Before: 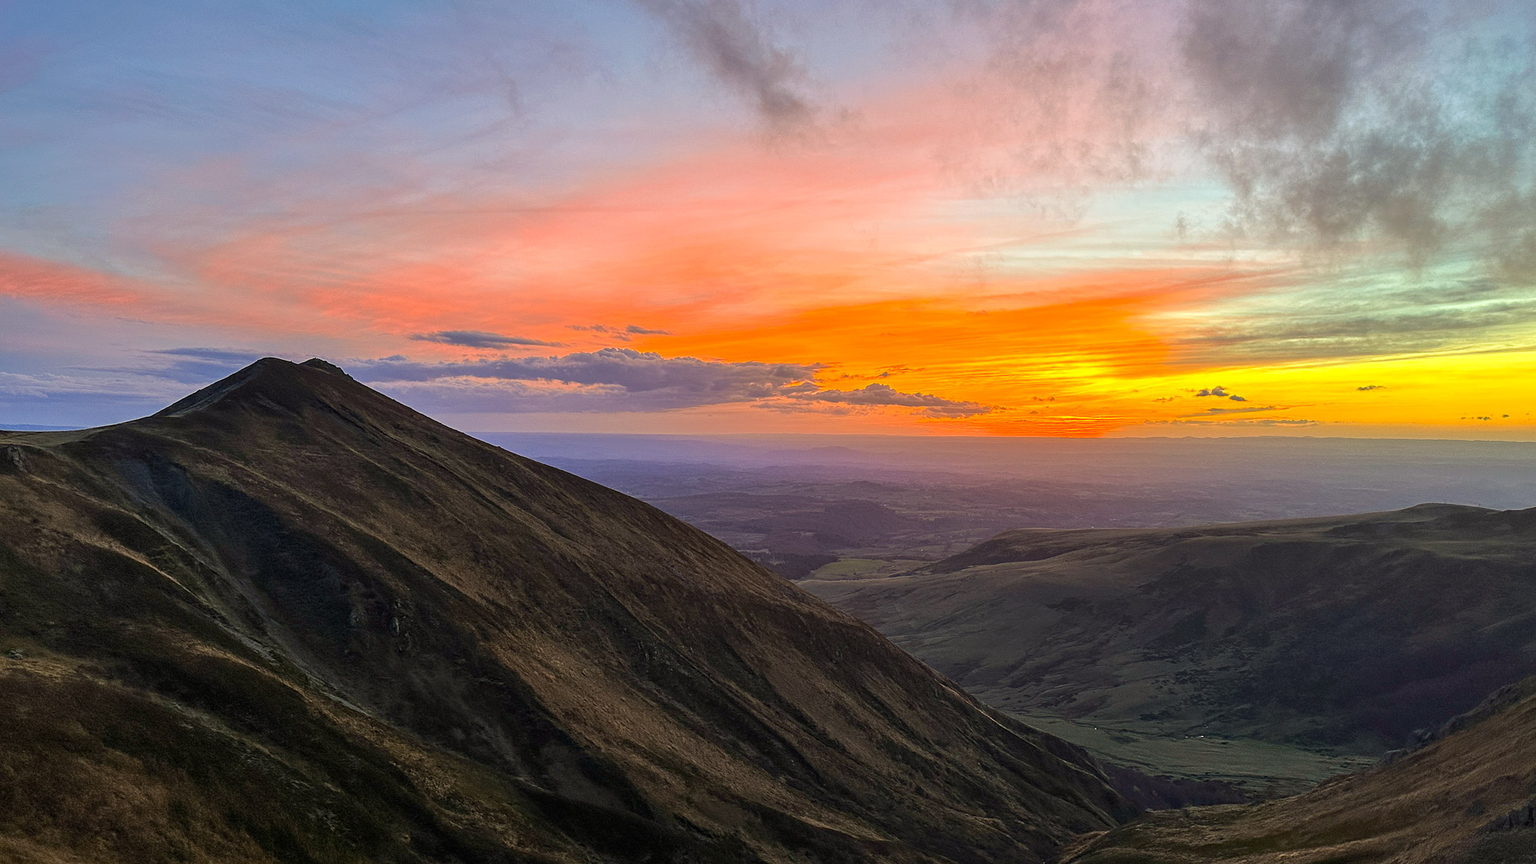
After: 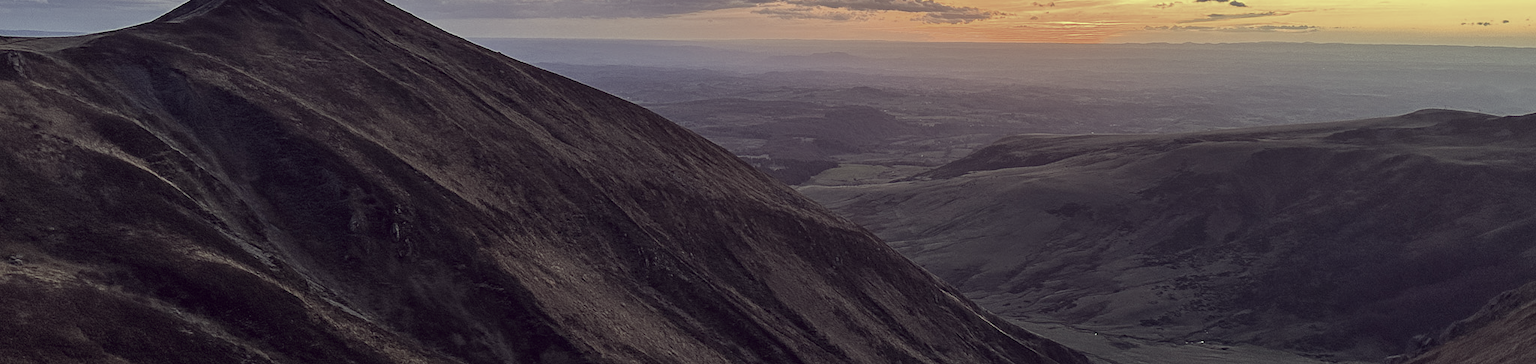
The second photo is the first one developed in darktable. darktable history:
crop: top 45.67%, bottom 12.117%
color correction: highlights a* -20.65, highlights b* 20.38, shadows a* 19.57, shadows b* -21.07, saturation 0.384
